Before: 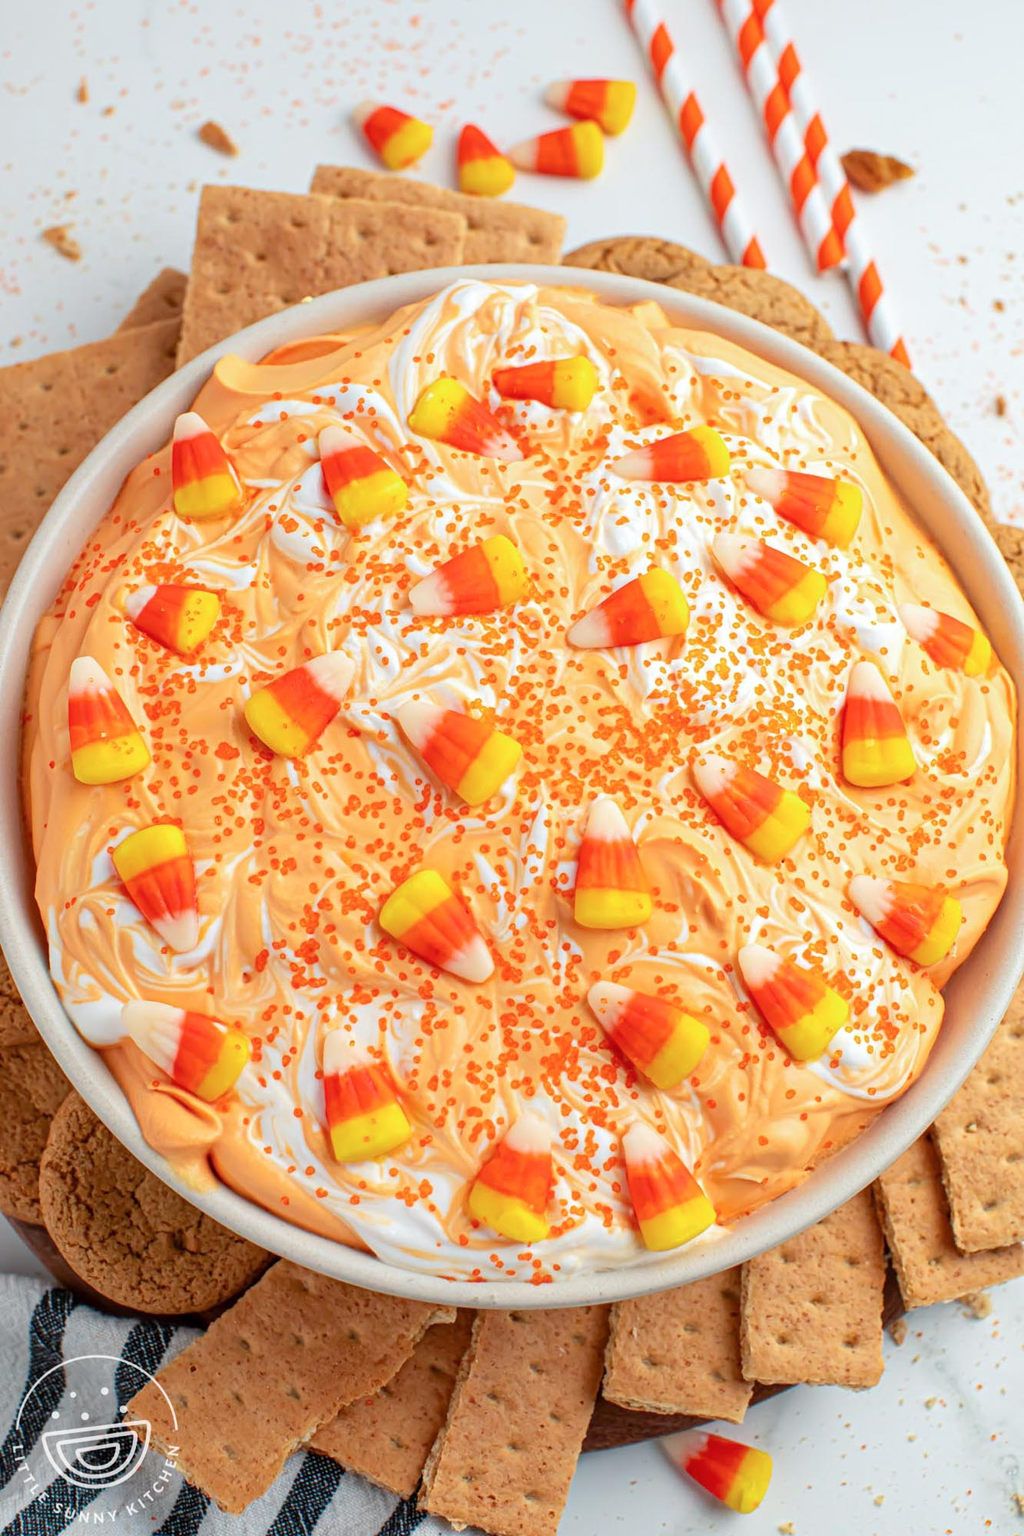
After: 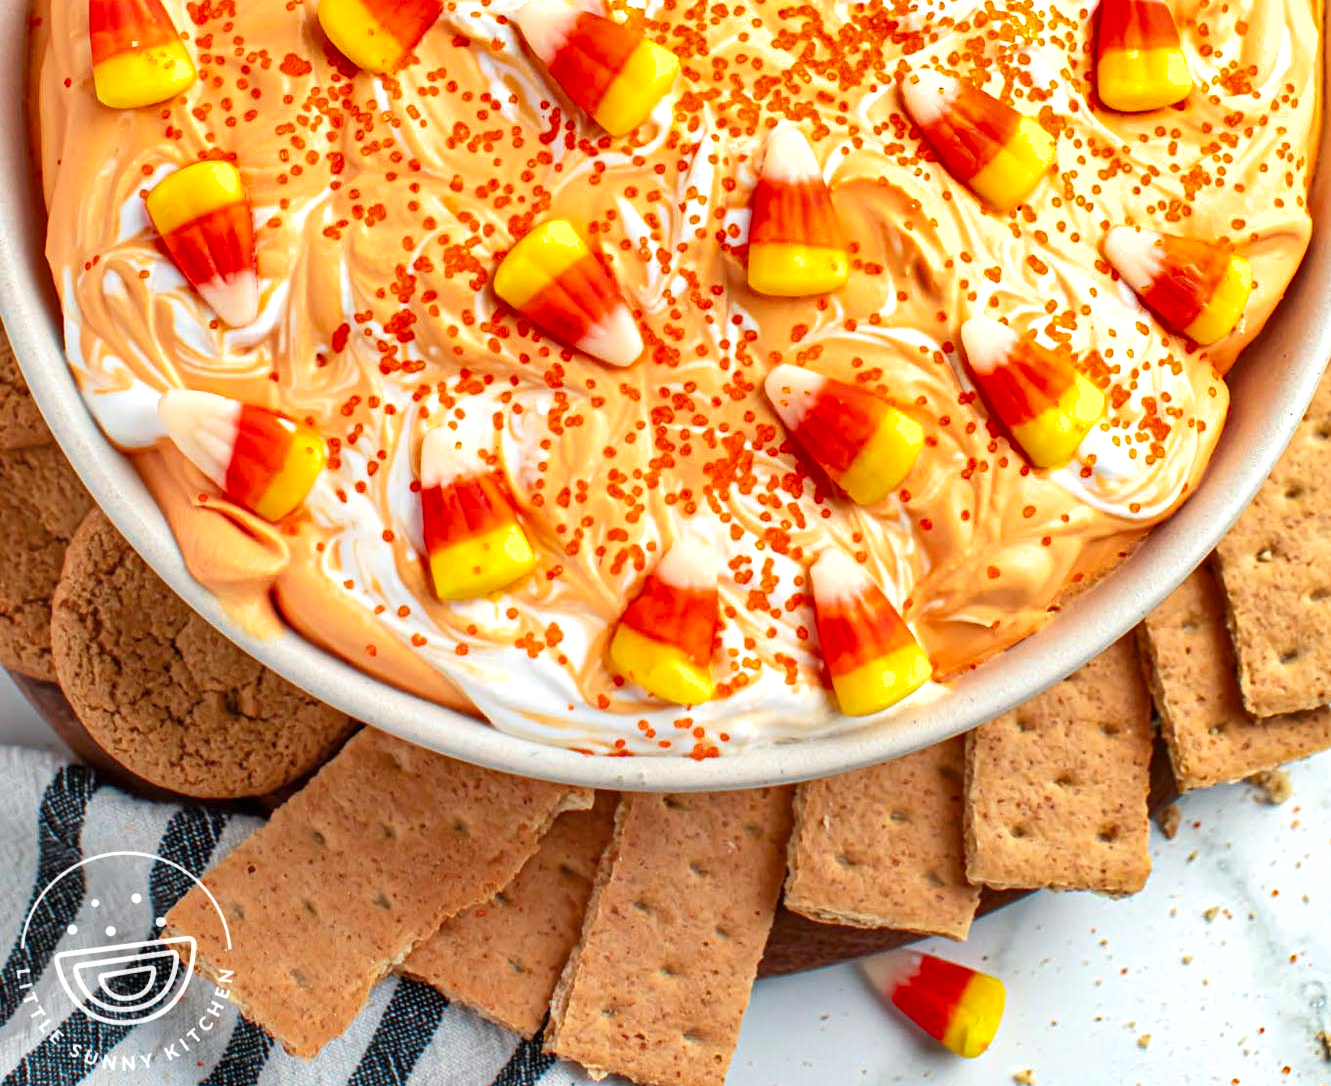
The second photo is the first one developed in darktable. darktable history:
exposure: exposure 0.402 EV, compensate exposure bias true, compensate highlight preservation false
shadows and highlights: low approximation 0.01, soften with gaussian
crop and rotate: top 45.696%, right 0.094%
